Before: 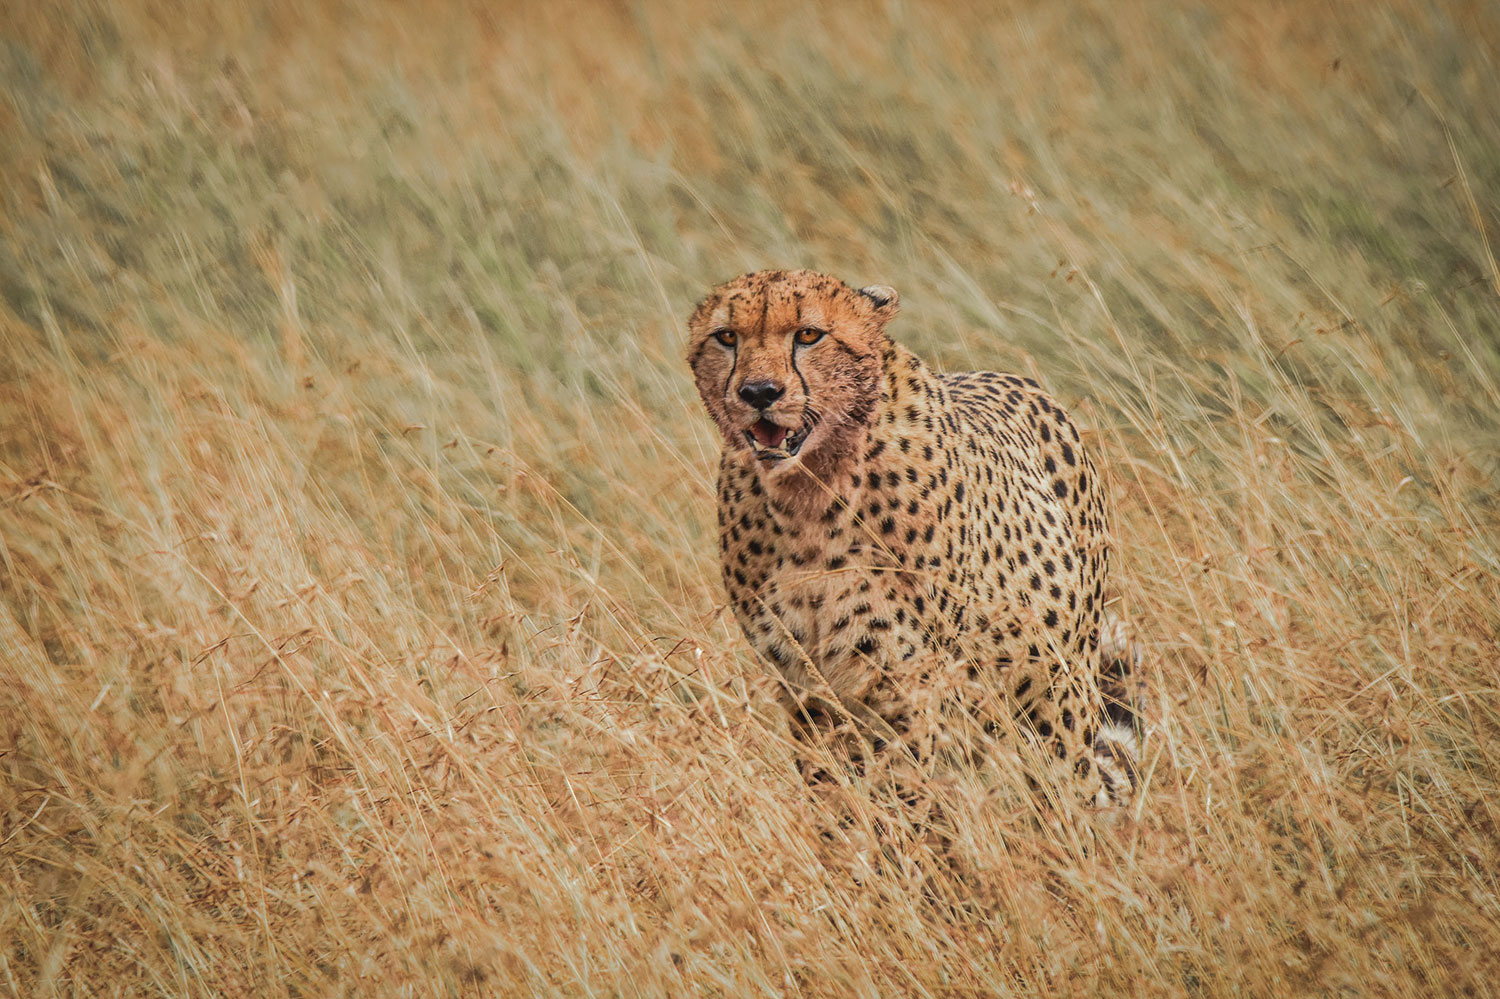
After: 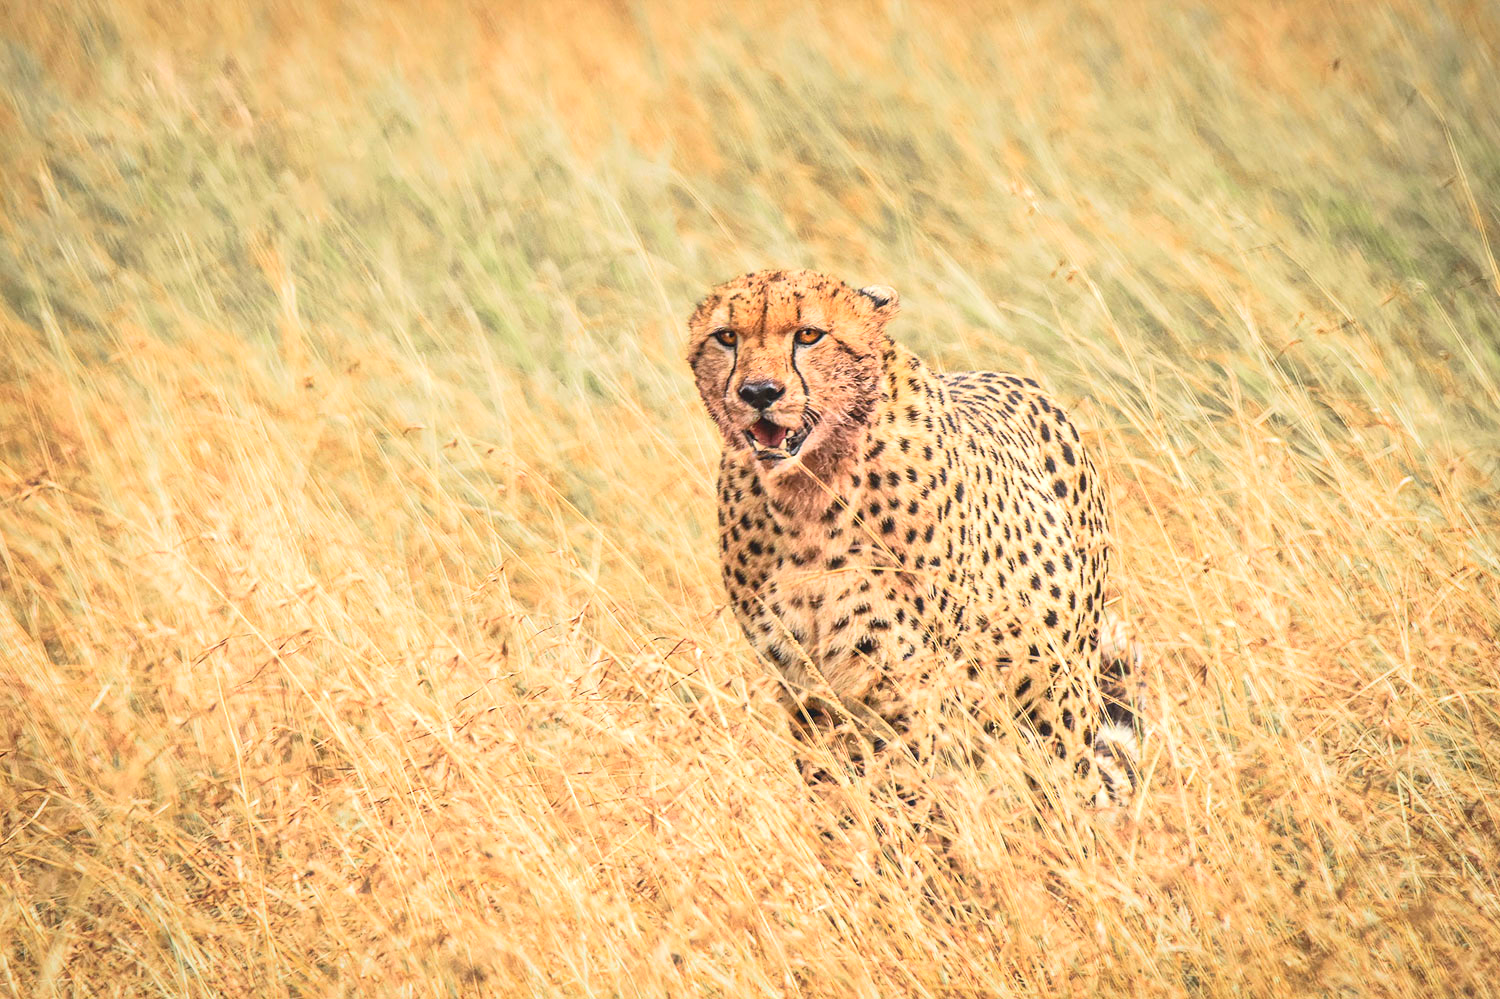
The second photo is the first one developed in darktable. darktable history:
contrast brightness saturation: contrast 0.2, brightness 0.168, saturation 0.225
exposure: exposure 0.67 EV, compensate exposure bias true, compensate highlight preservation false
